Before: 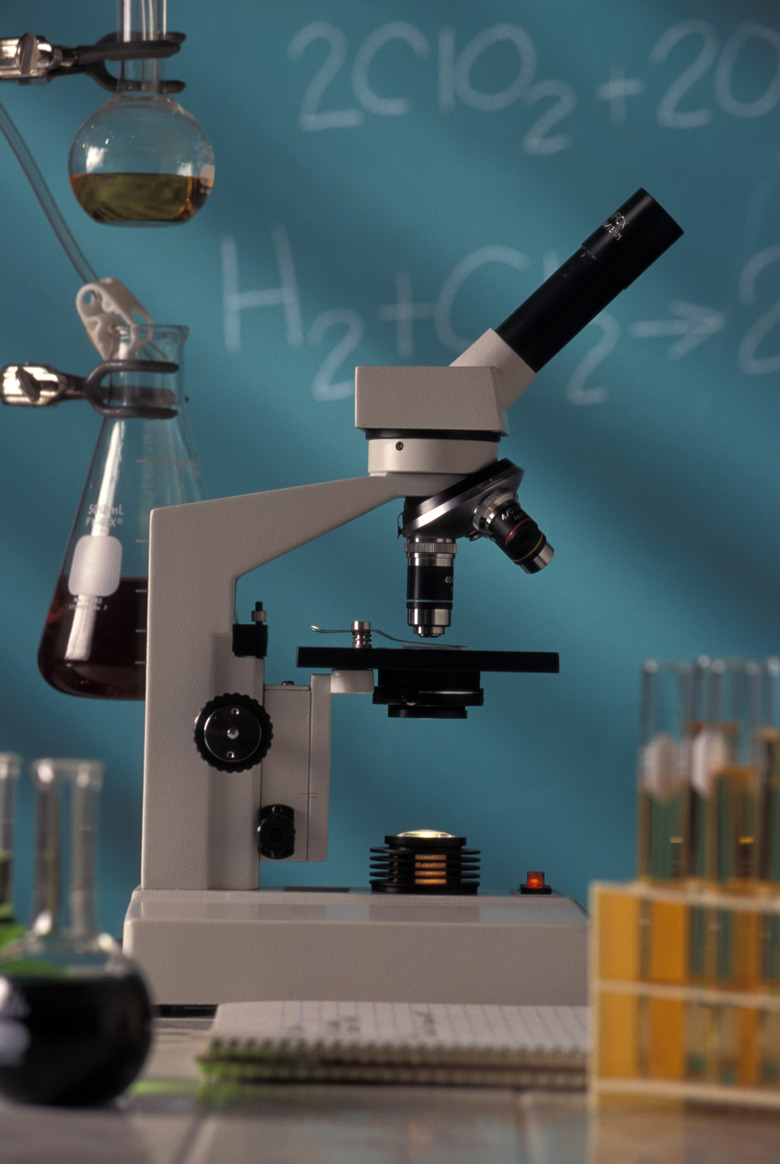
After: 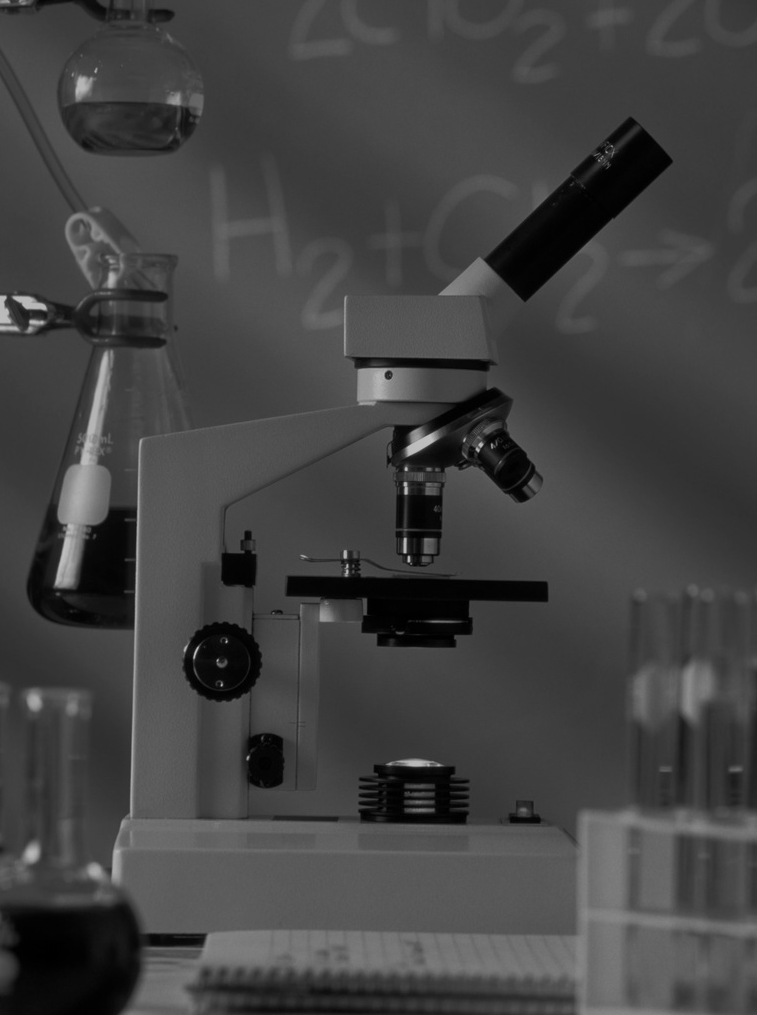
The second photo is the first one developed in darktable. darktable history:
white balance: red 0.976, blue 1.04
crop: left 1.507%, top 6.147%, right 1.379%, bottom 6.637%
monochrome: a 79.32, b 81.83, size 1.1
